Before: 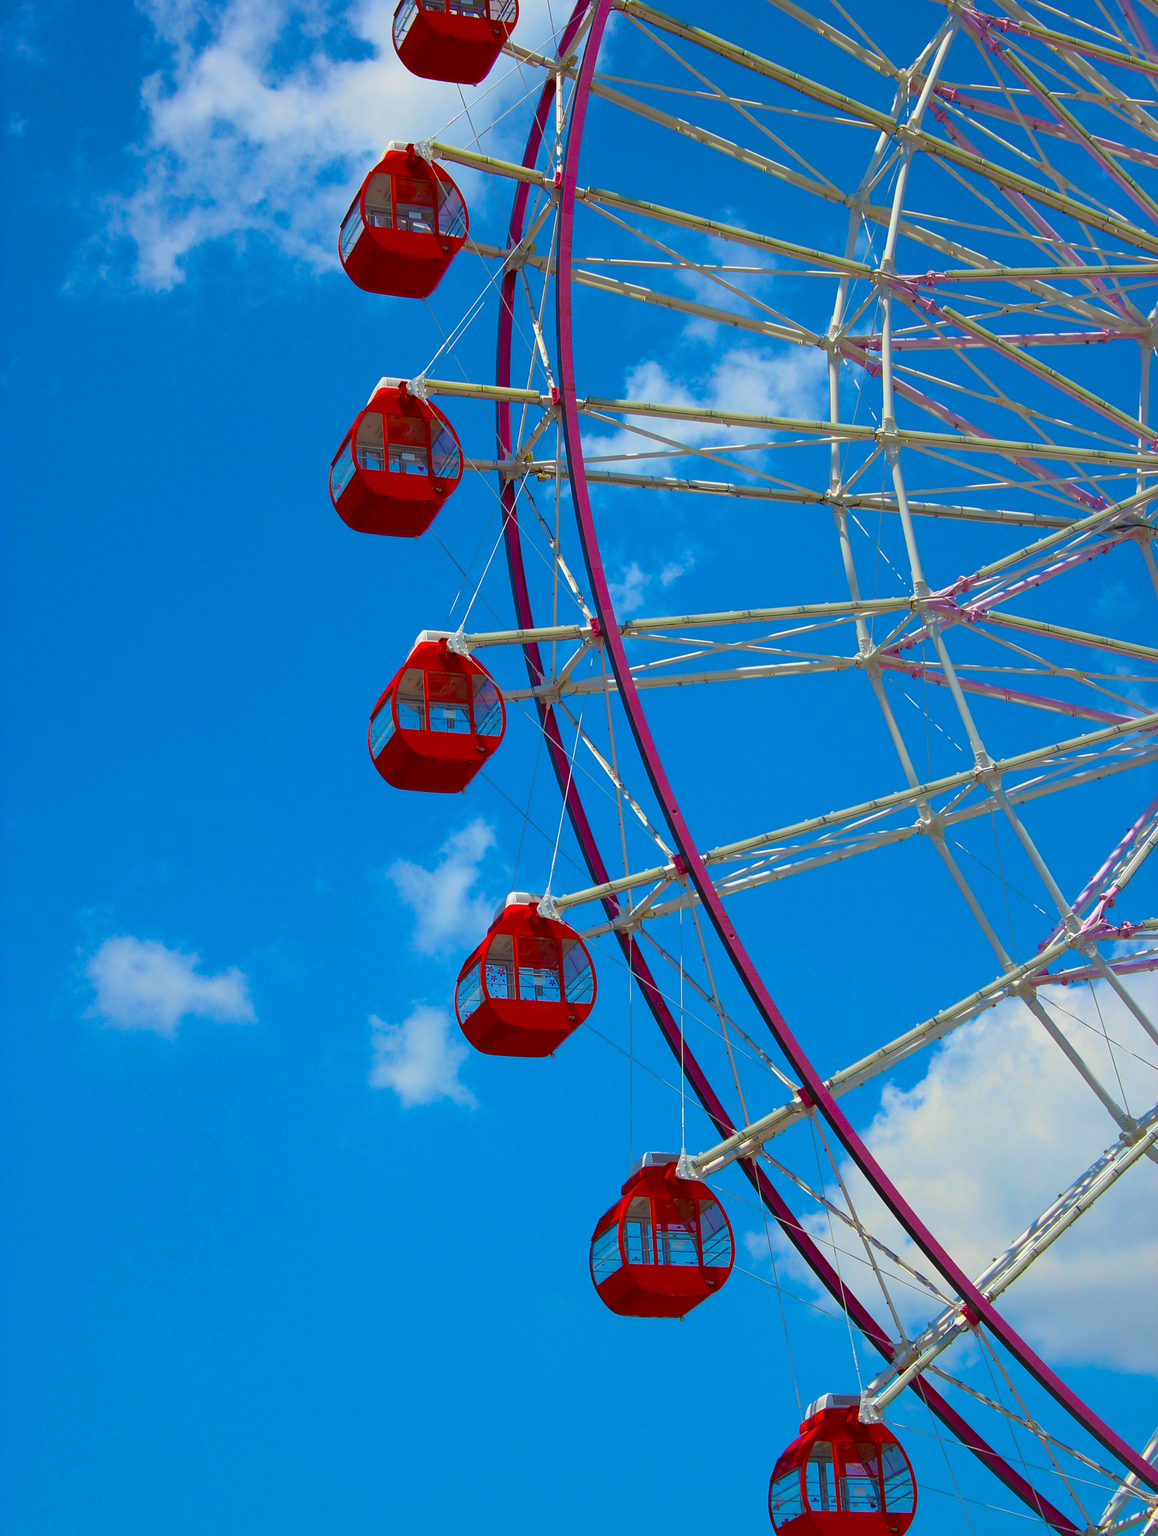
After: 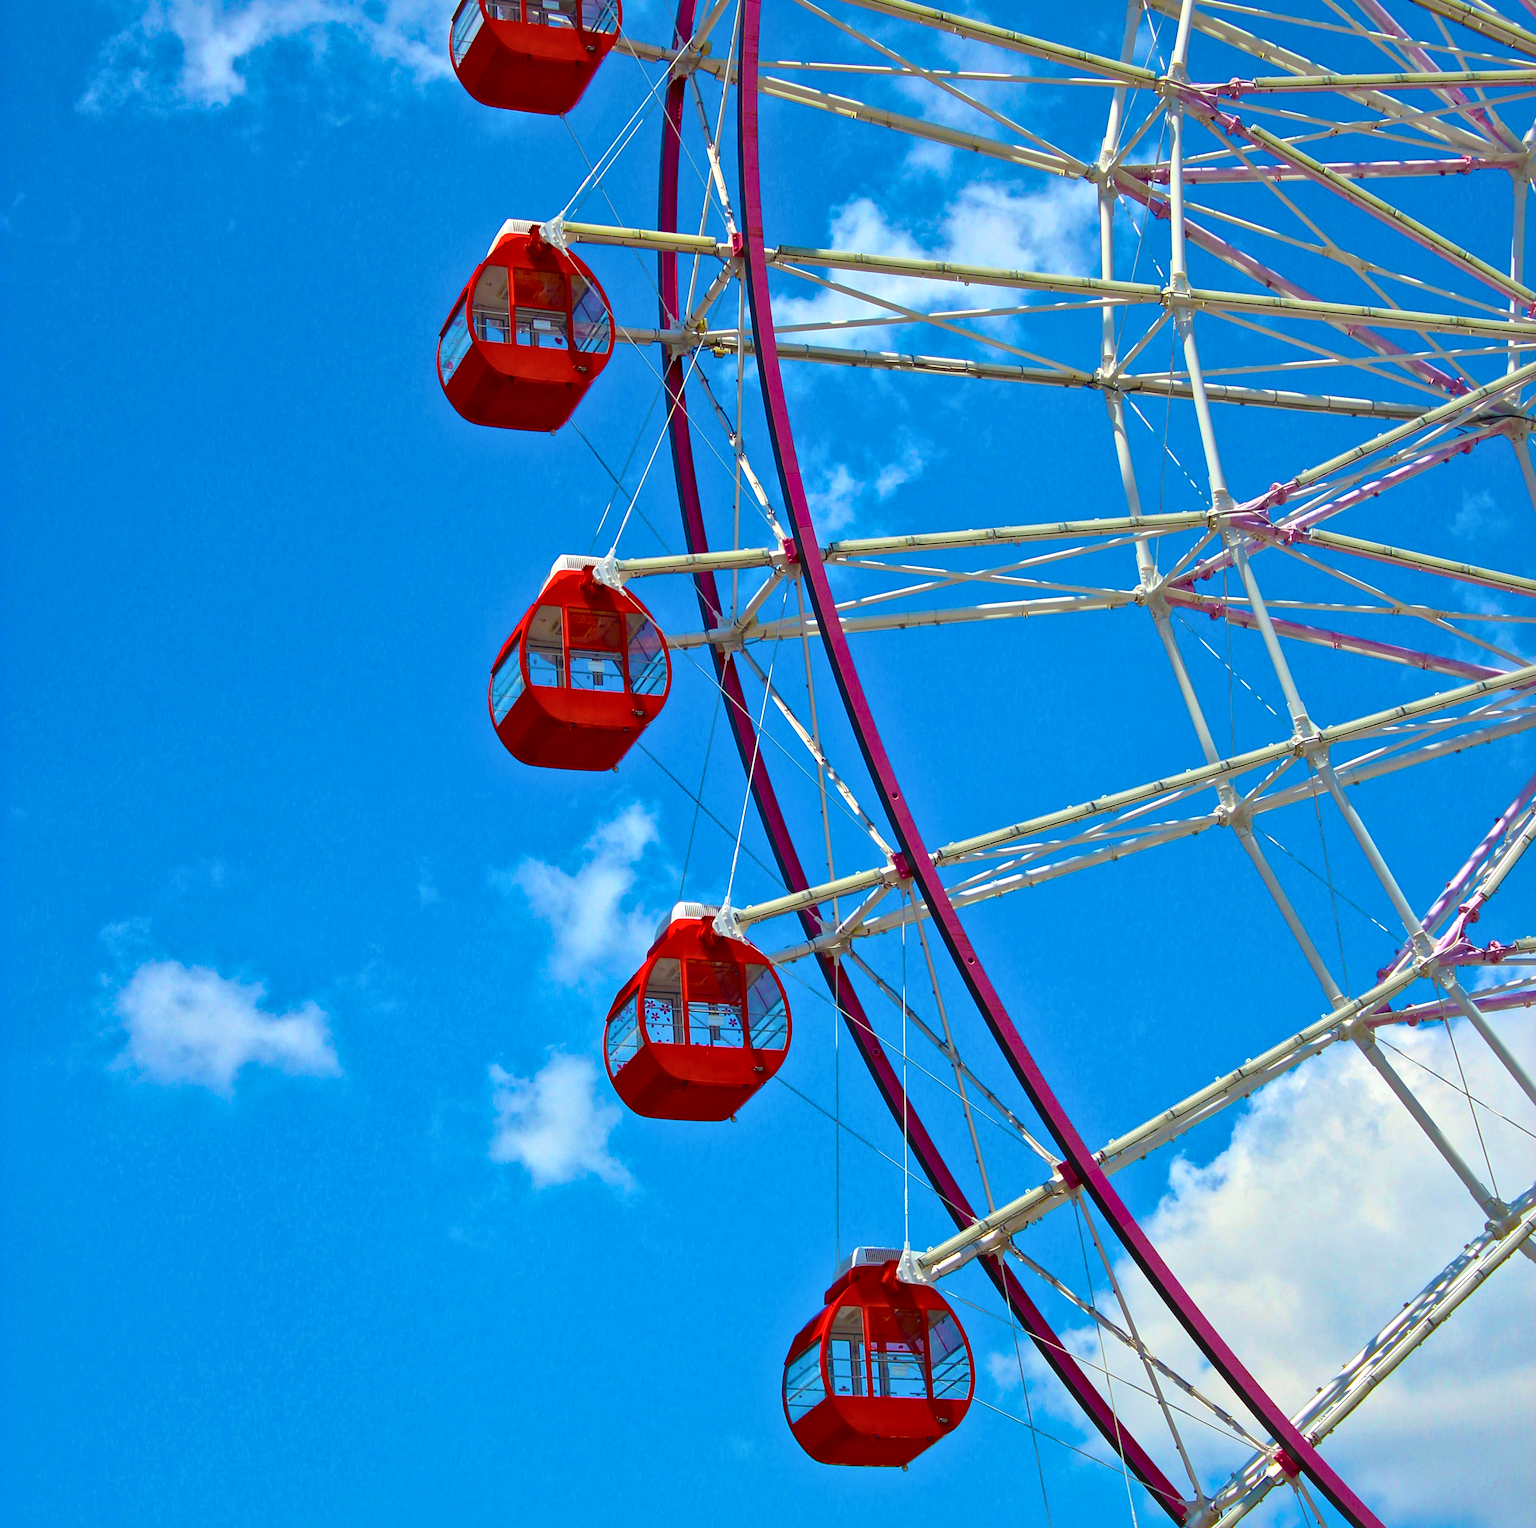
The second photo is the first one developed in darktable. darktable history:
levels: levels [0, 0.492, 0.984]
local contrast: mode bilateral grid, contrast 20, coarseness 50, detail 159%, midtone range 0.2
exposure: exposure 0.29 EV, compensate highlight preservation false
crop: top 13.819%, bottom 11.169%
